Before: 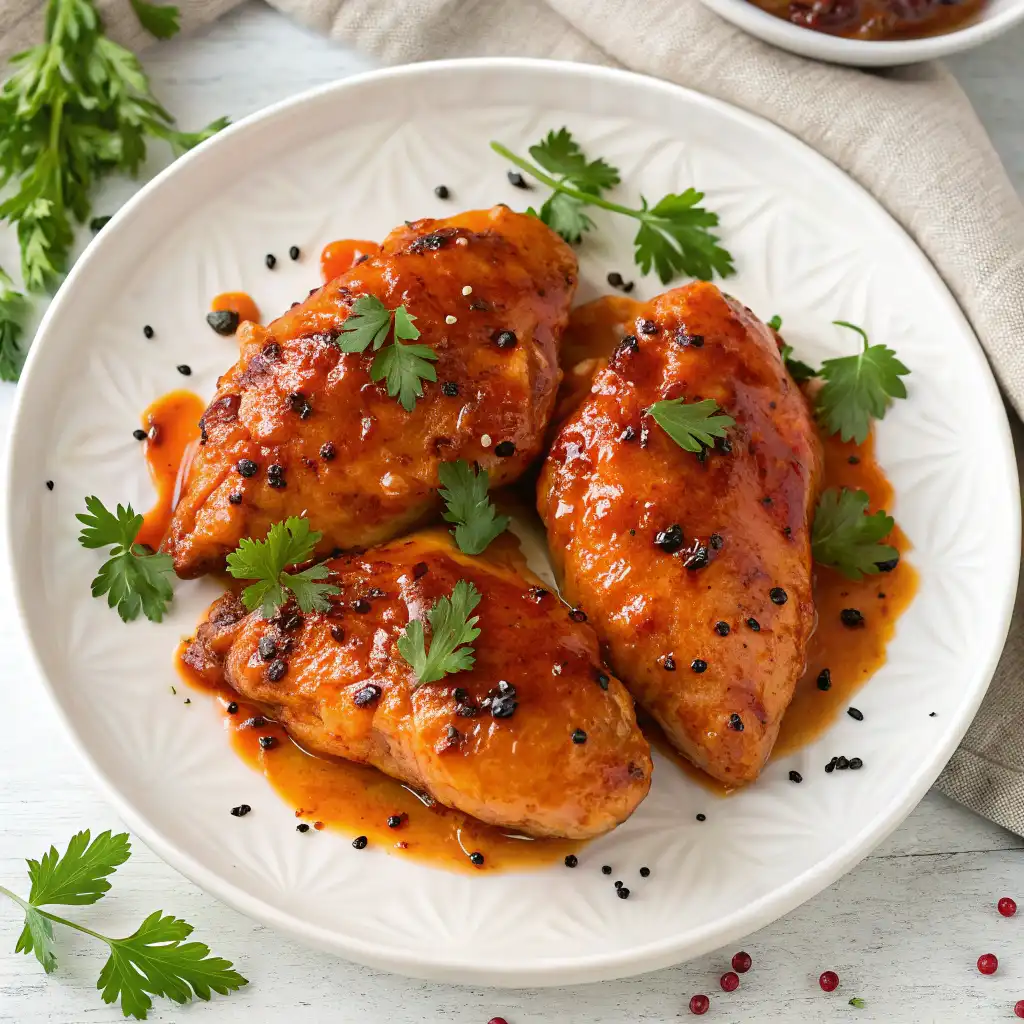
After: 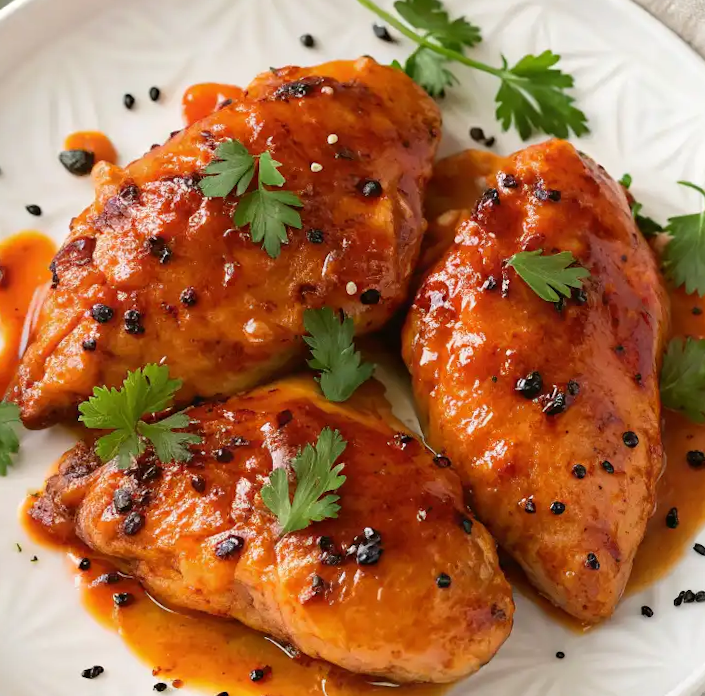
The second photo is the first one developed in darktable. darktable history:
crop and rotate: left 17.046%, top 10.659%, right 12.989%, bottom 14.553%
rotate and perspective: rotation -0.013°, lens shift (vertical) -0.027, lens shift (horizontal) 0.178, crop left 0.016, crop right 0.989, crop top 0.082, crop bottom 0.918
